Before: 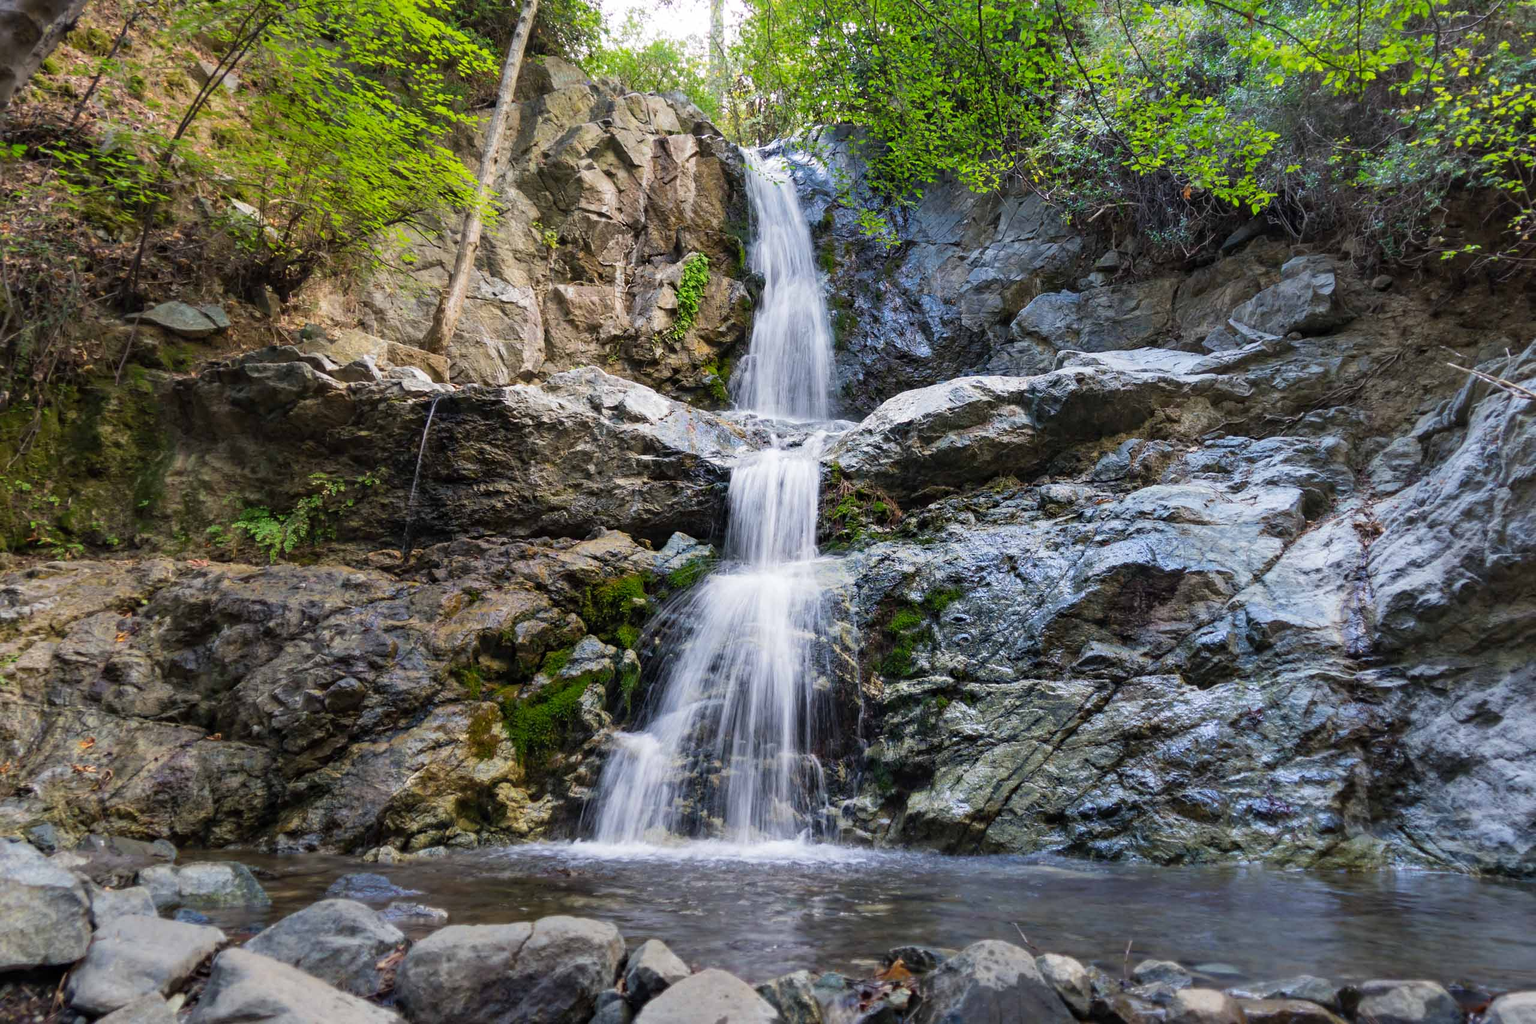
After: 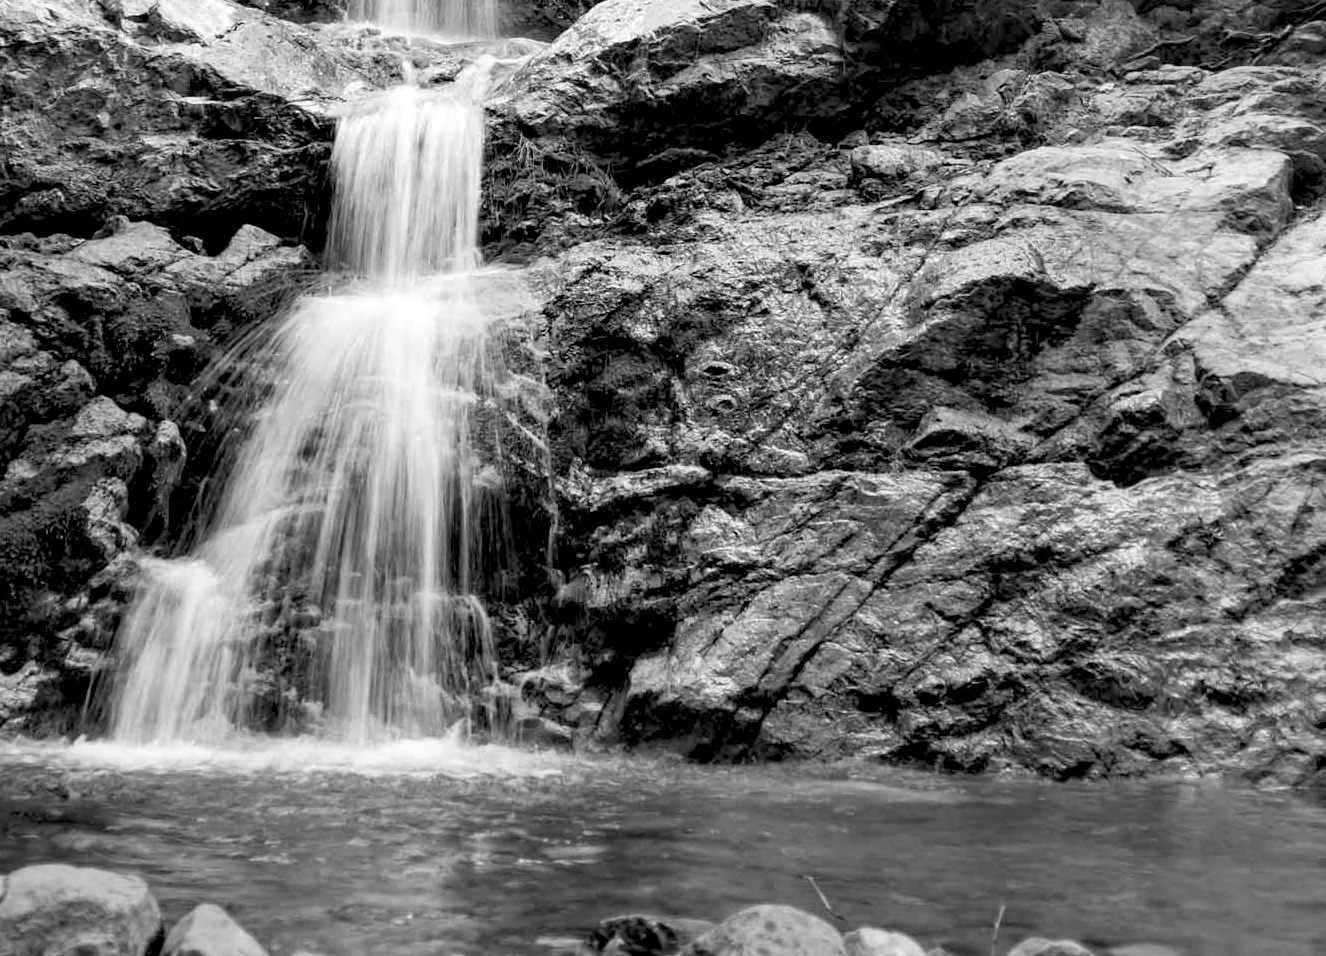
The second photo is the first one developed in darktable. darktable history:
crop: left 34.479%, top 38.822%, right 13.718%, bottom 5.172%
monochrome: on, module defaults
rgb levels: levels [[0.013, 0.434, 0.89], [0, 0.5, 1], [0, 0.5, 1]]
